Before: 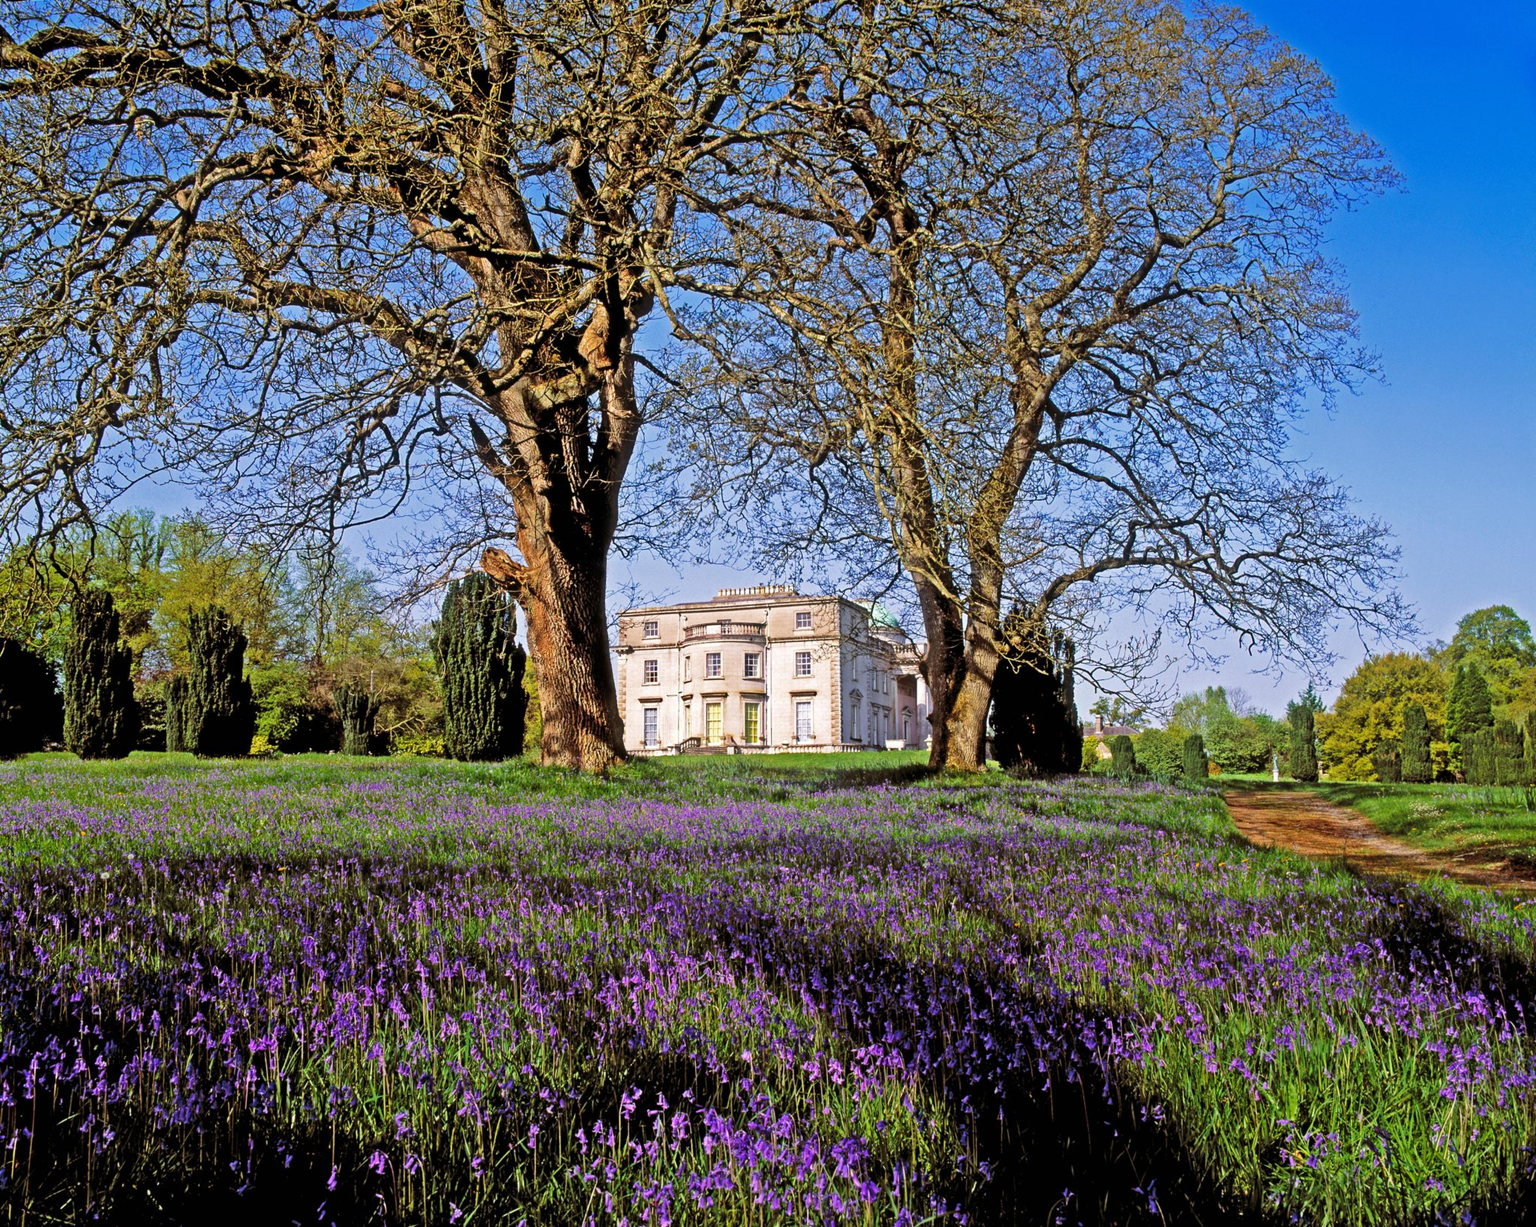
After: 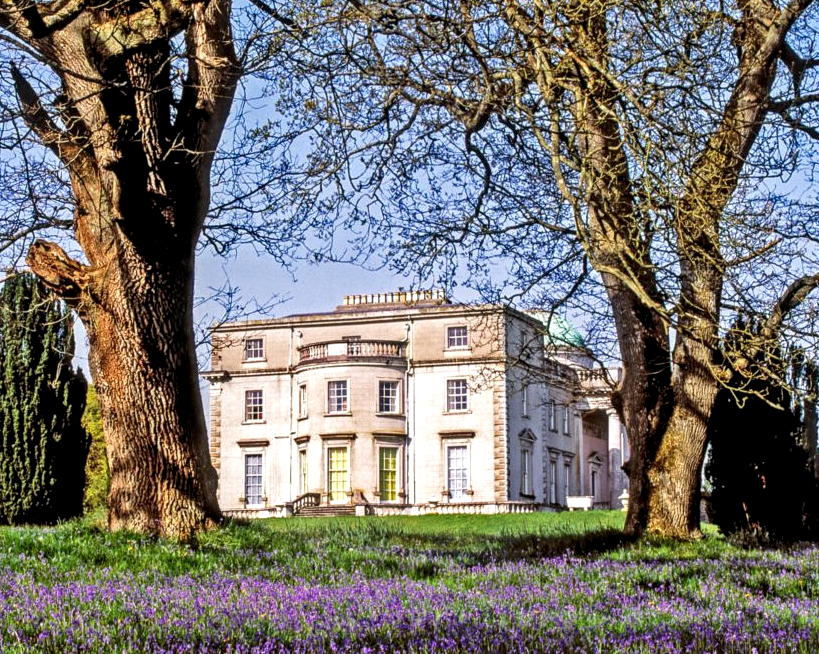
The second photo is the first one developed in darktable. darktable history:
local contrast: detail 150%
crop: left 30%, top 30%, right 30%, bottom 30%
